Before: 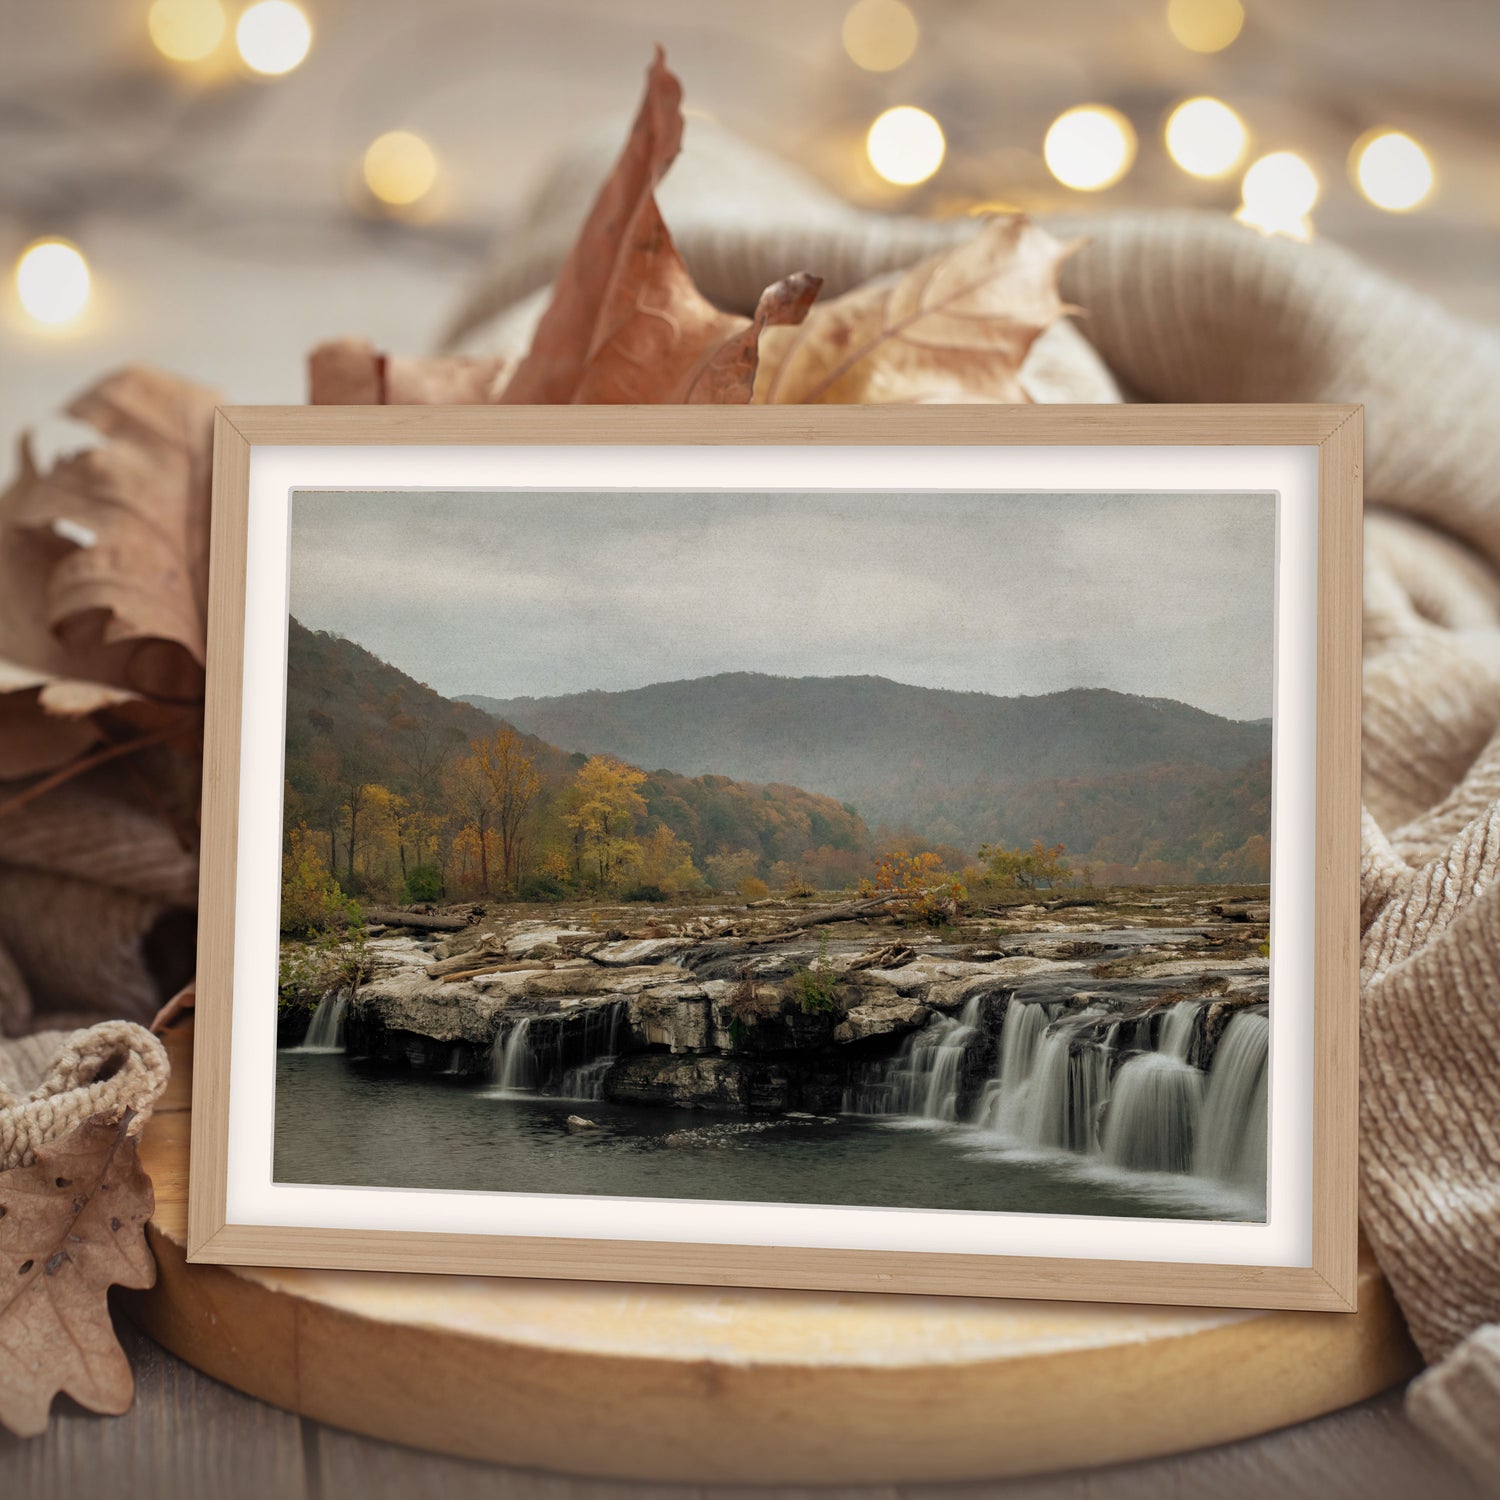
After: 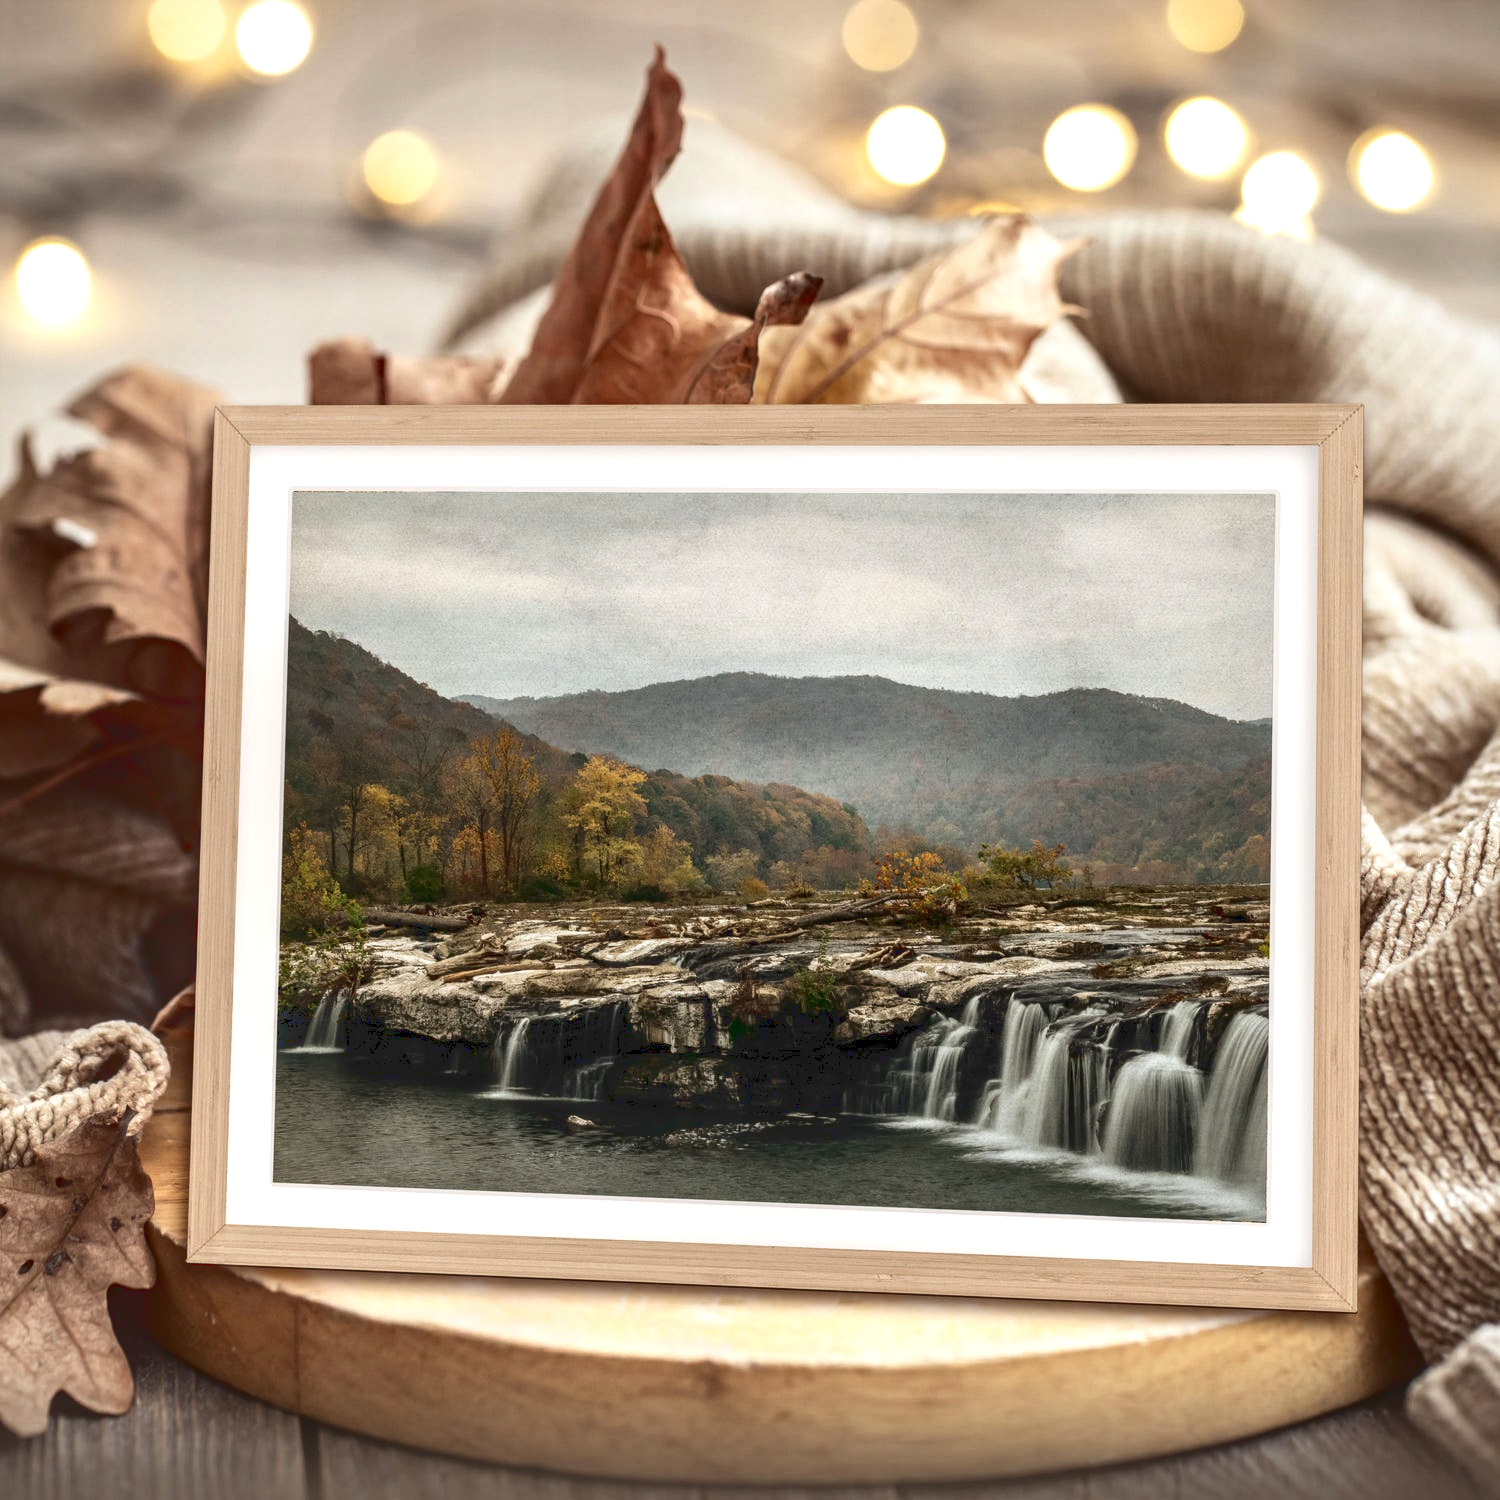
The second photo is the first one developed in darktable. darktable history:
contrast equalizer: octaves 7, y [[0.5, 0.5, 0.501, 0.63, 0.504, 0.5], [0.5 ×6], [0.5 ×6], [0 ×6], [0 ×6]], mix 0.134
local contrast: detail 160%
tone curve: curves: ch0 [(0, 0) (0.003, 0.169) (0.011, 0.173) (0.025, 0.177) (0.044, 0.184) (0.069, 0.191) (0.1, 0.199) (0.136, 0.206) (0.177, 0.221) (0.224, 0.248) (0.277, 0.284) (0.335, 0.344) (0.399, 0.413) (0.468, 0.497) (0.543, 0.594) (0.623, 0.691) (0.709, 0.779) (0.801, 0.868) (0.898, 0.931) (1, 1)], color space Lab, linked channels, preserve colors none
